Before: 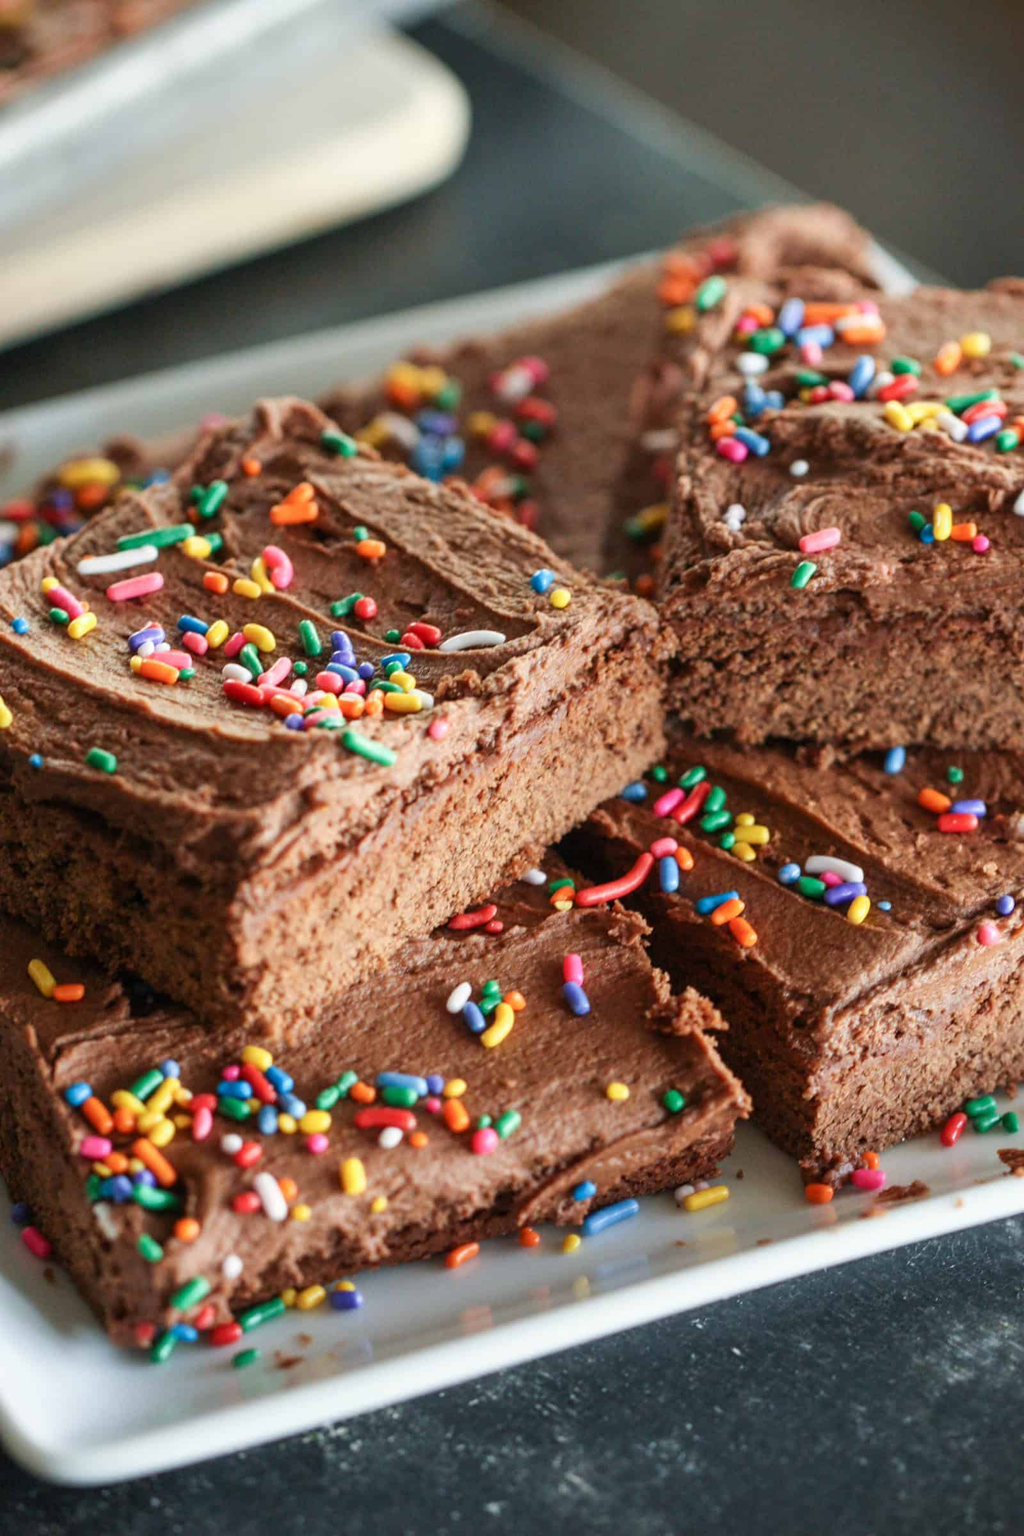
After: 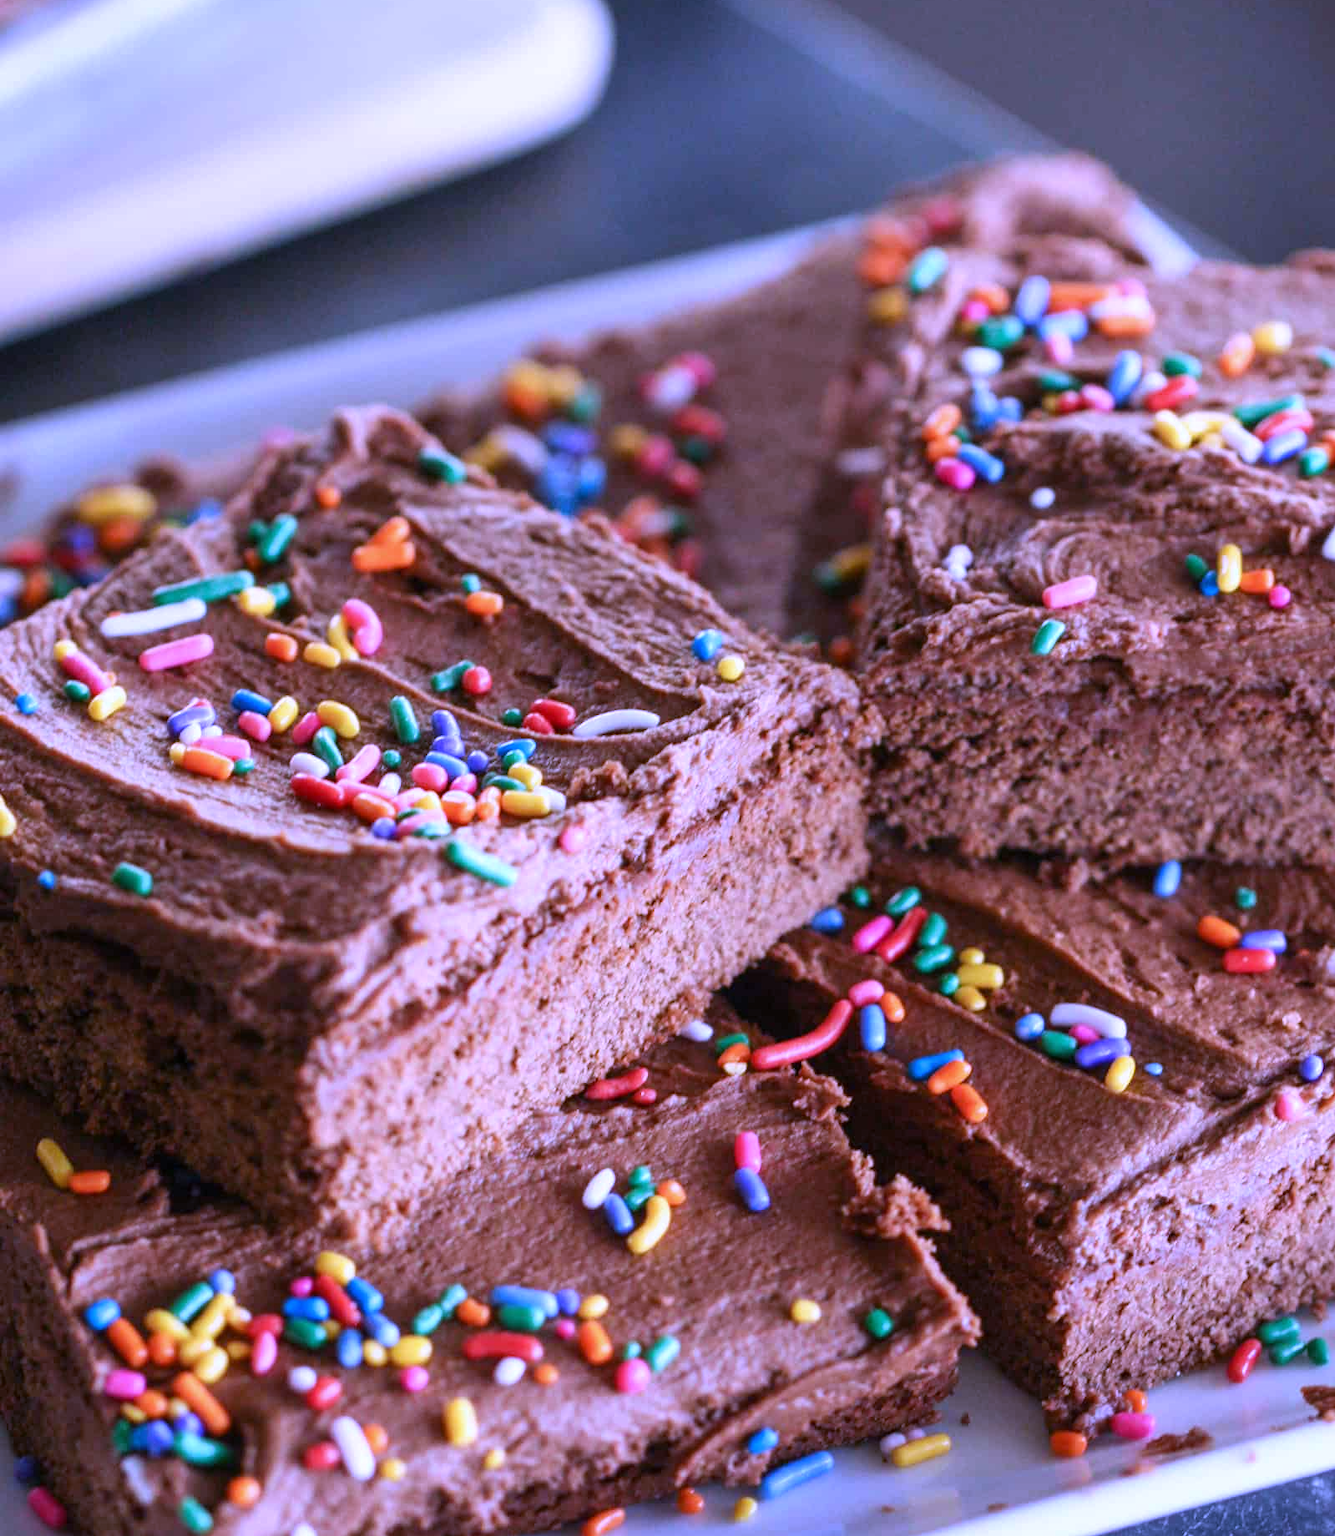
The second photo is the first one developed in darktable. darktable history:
crop: top 5.667%, bottom 17.637%
white balance: red 0.98, blue 1.61
